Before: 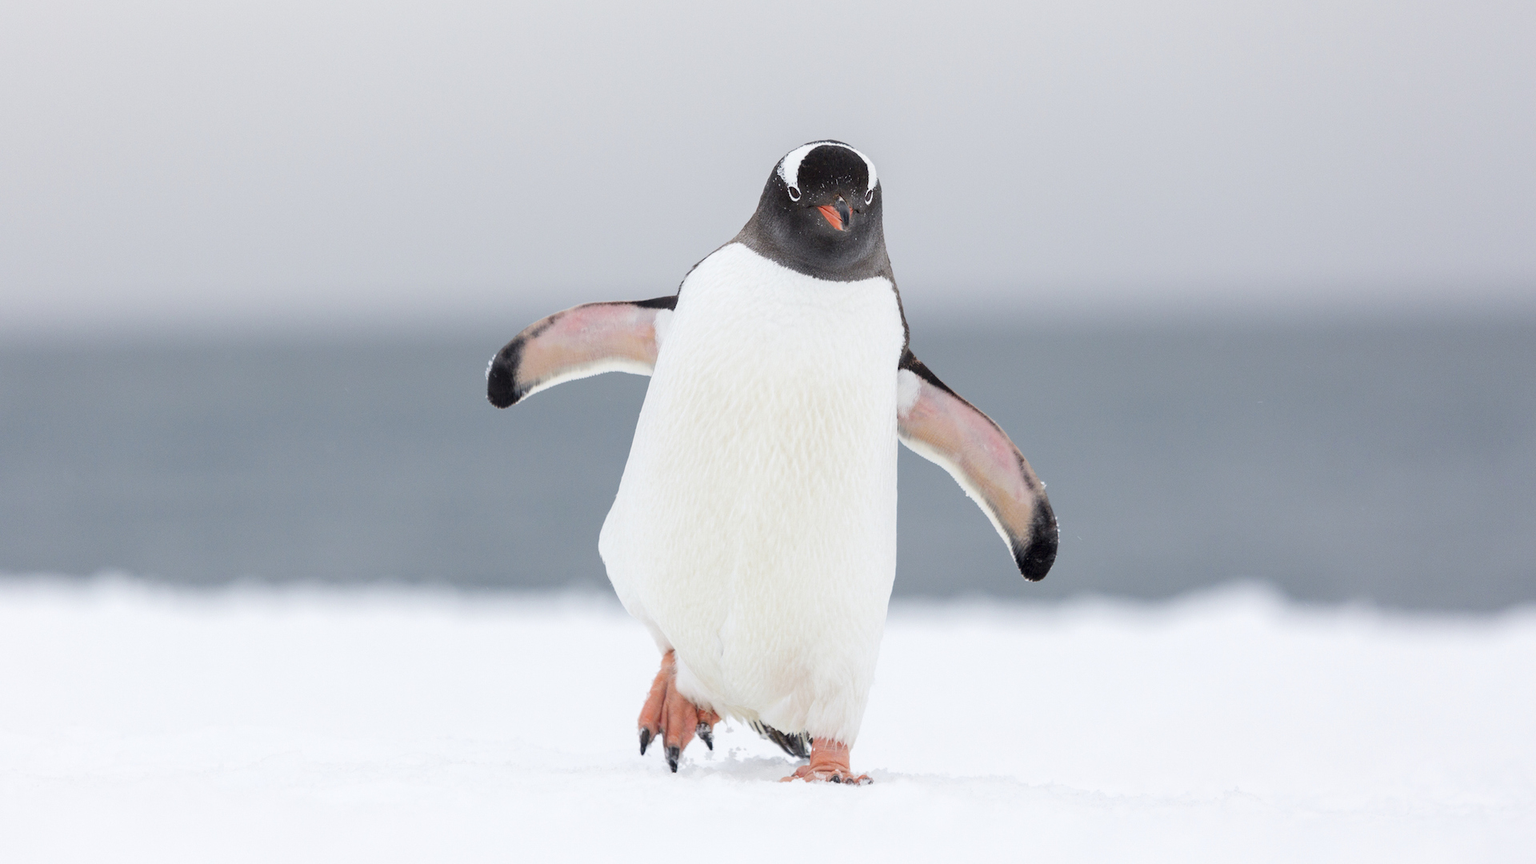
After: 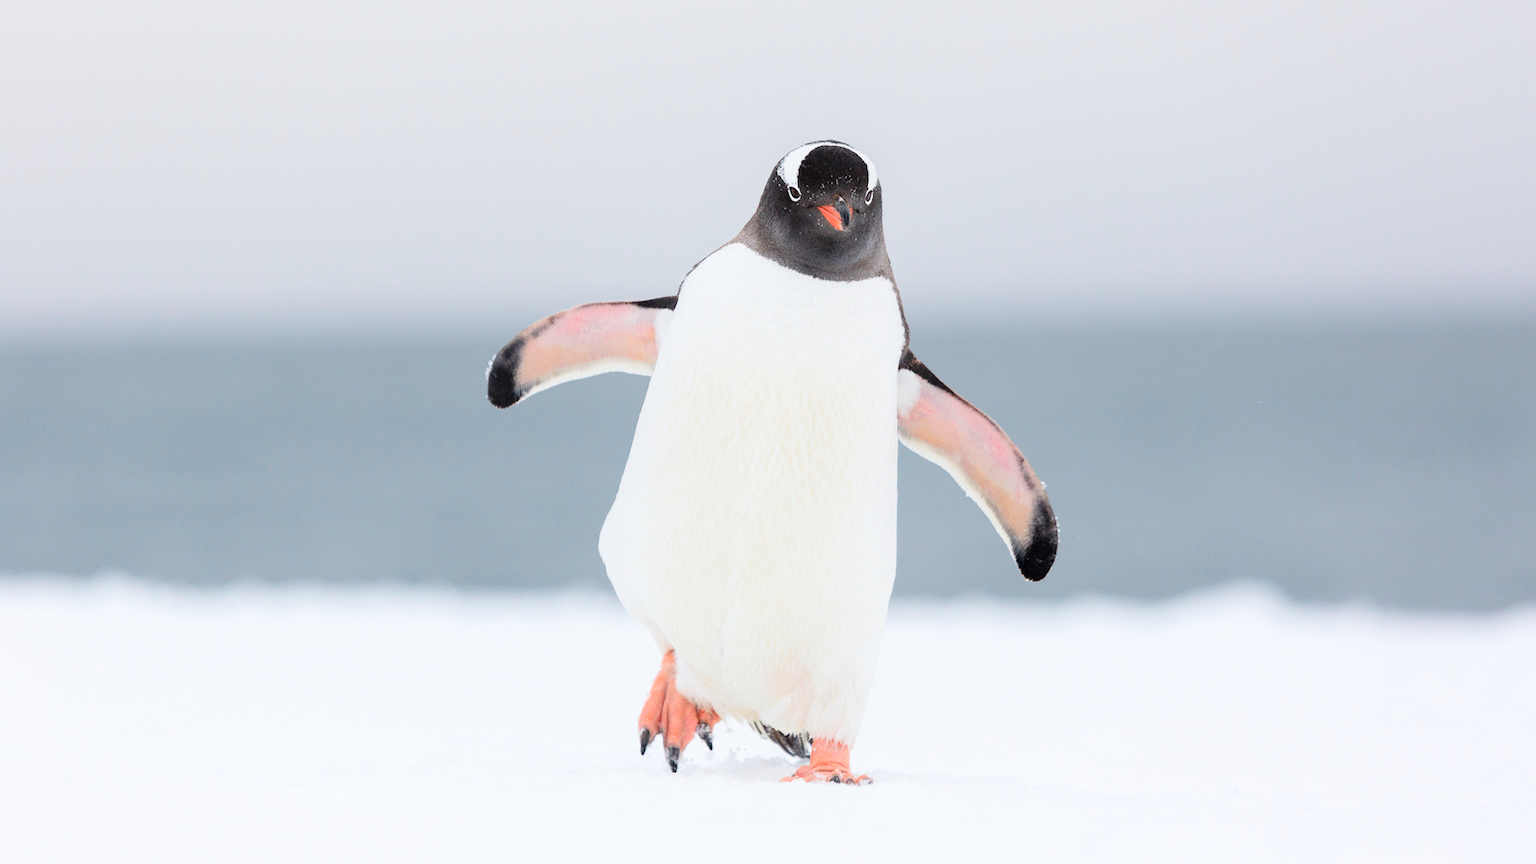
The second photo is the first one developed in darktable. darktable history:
tone curve: curves: ch0 [(0, 0) (0.004, 0.001) (0.133, 0.112) (0.325, 0.362) (0.832, 0.893) (1, 1)], color space Lab, linked channels, preserve colors none
contrast equalizer: octaves 7, y [[0.6 ×6], [0.55 ×6], [0 ×6], [0 ×6], [0 ×6]], mix -0.3
